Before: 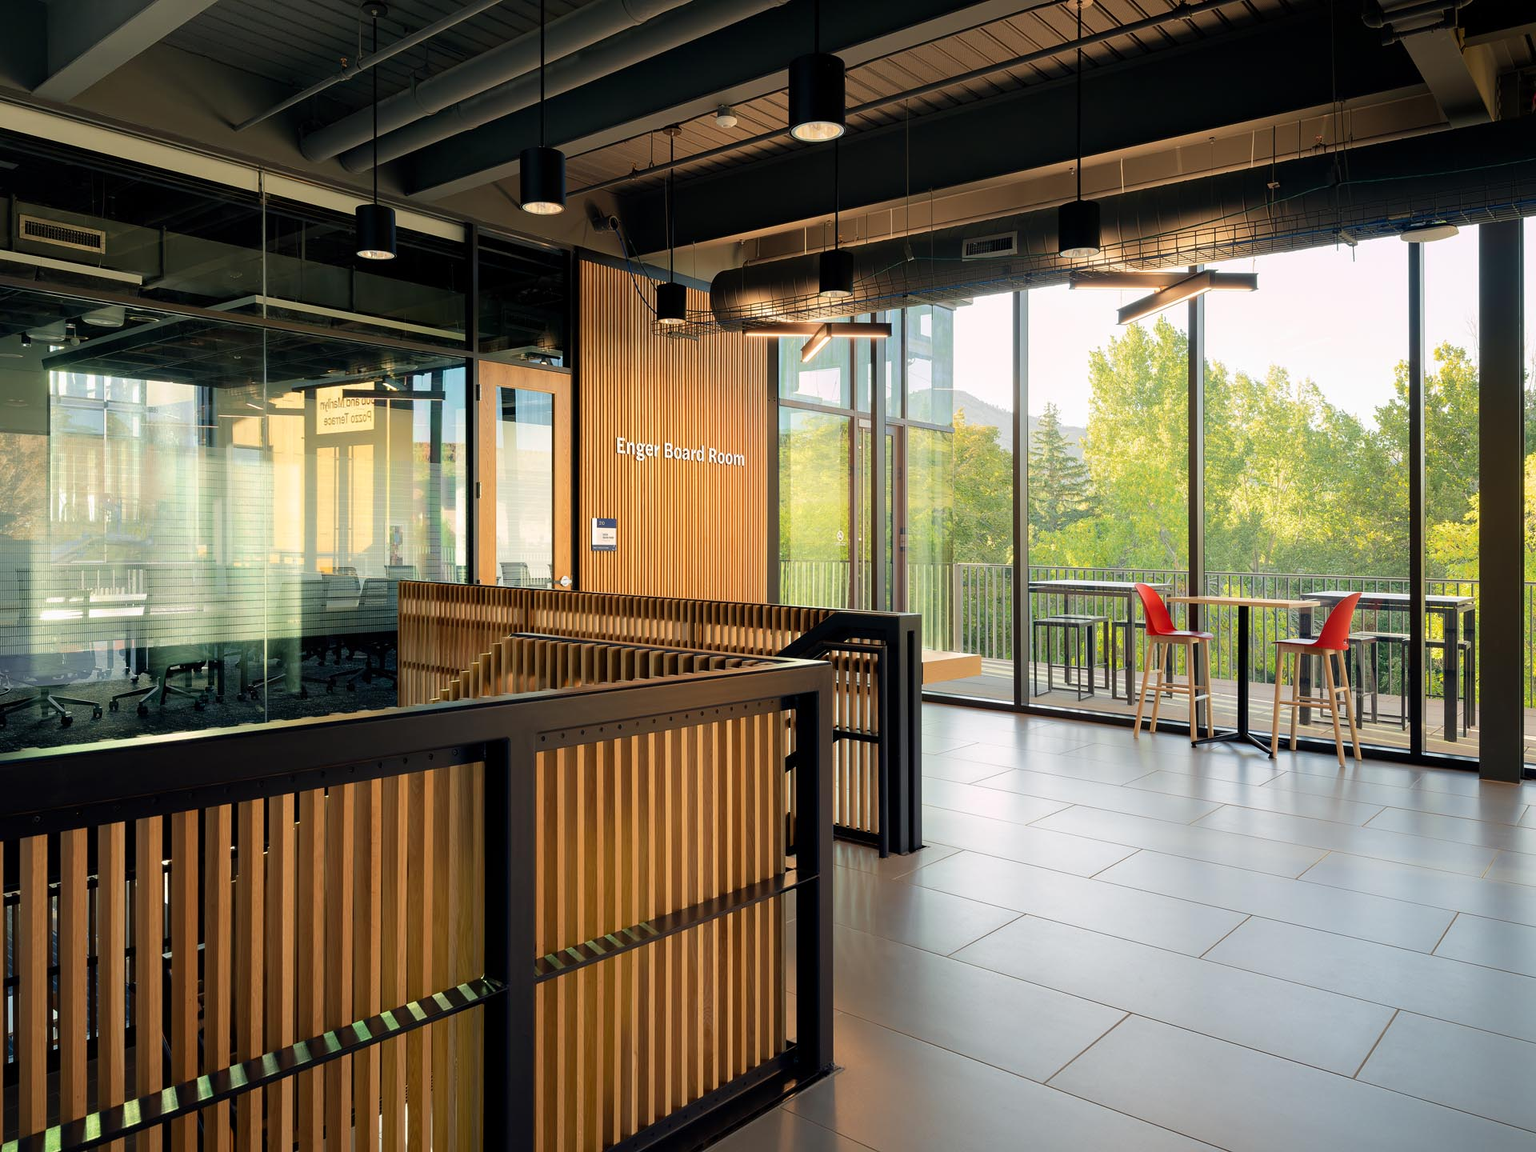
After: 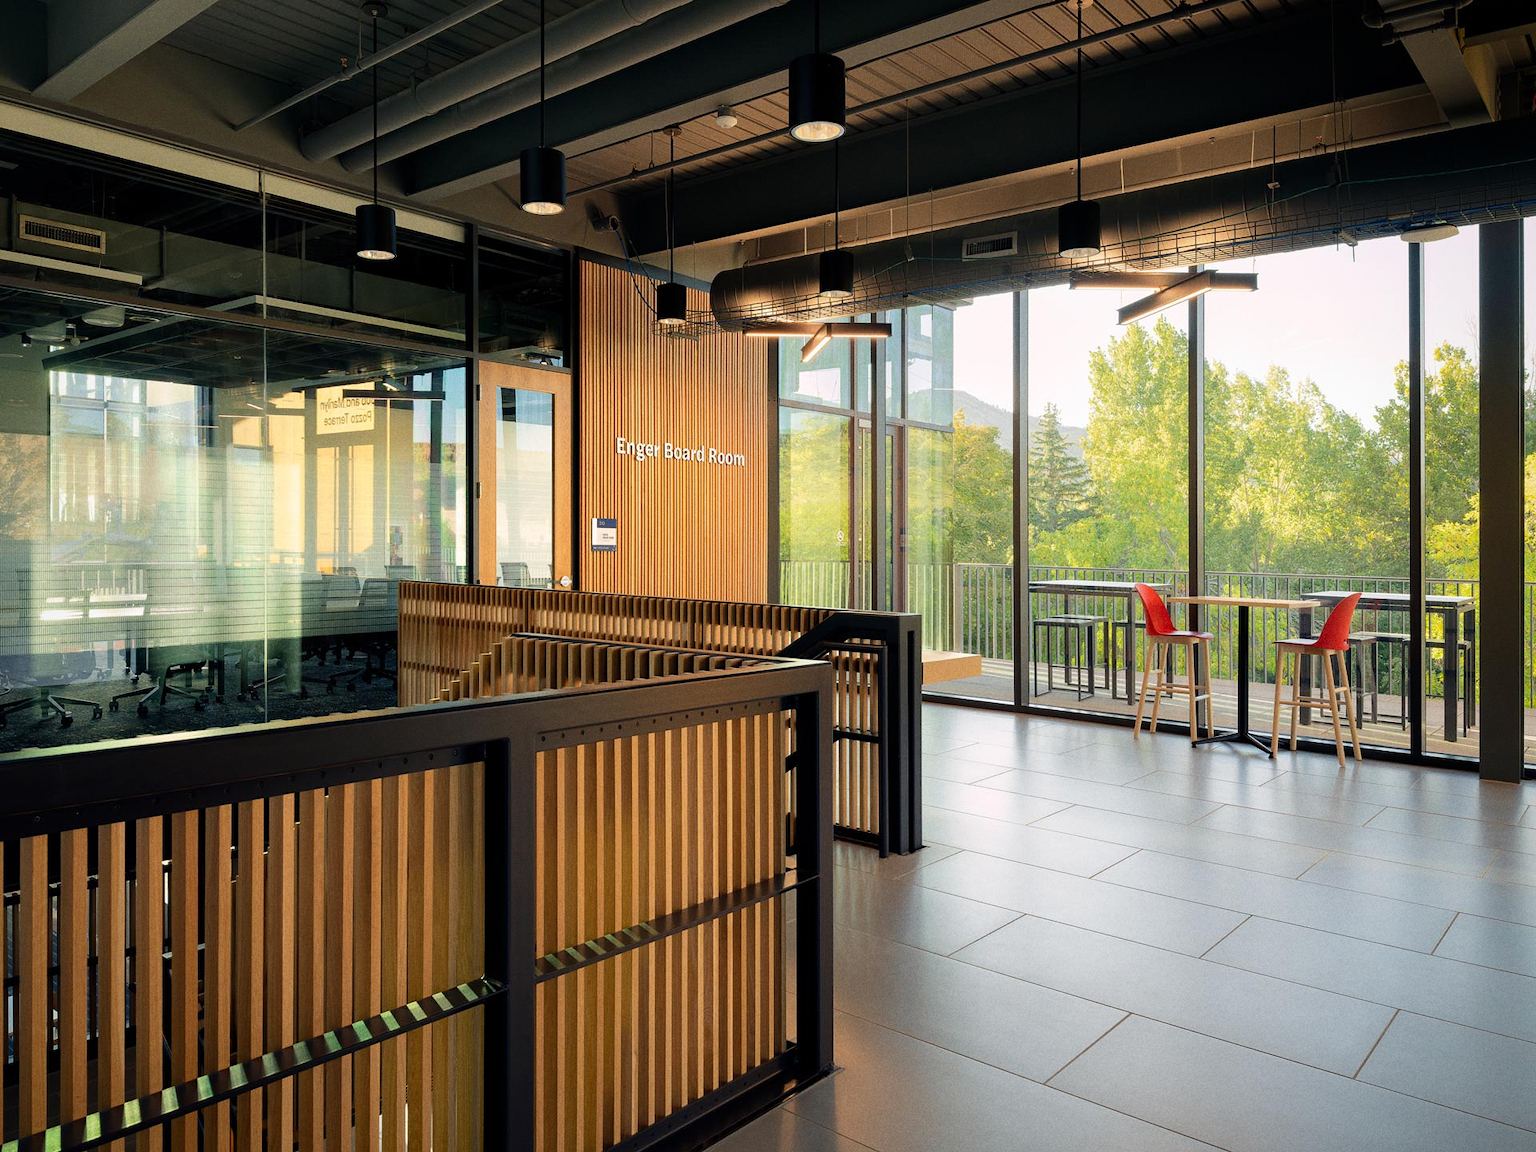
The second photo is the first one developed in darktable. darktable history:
grain: coarseness 7.08 ISO, strength 21.67%, mid-tones bias 59.58%
vignetting: brightness -0.233, saturation 0.141
